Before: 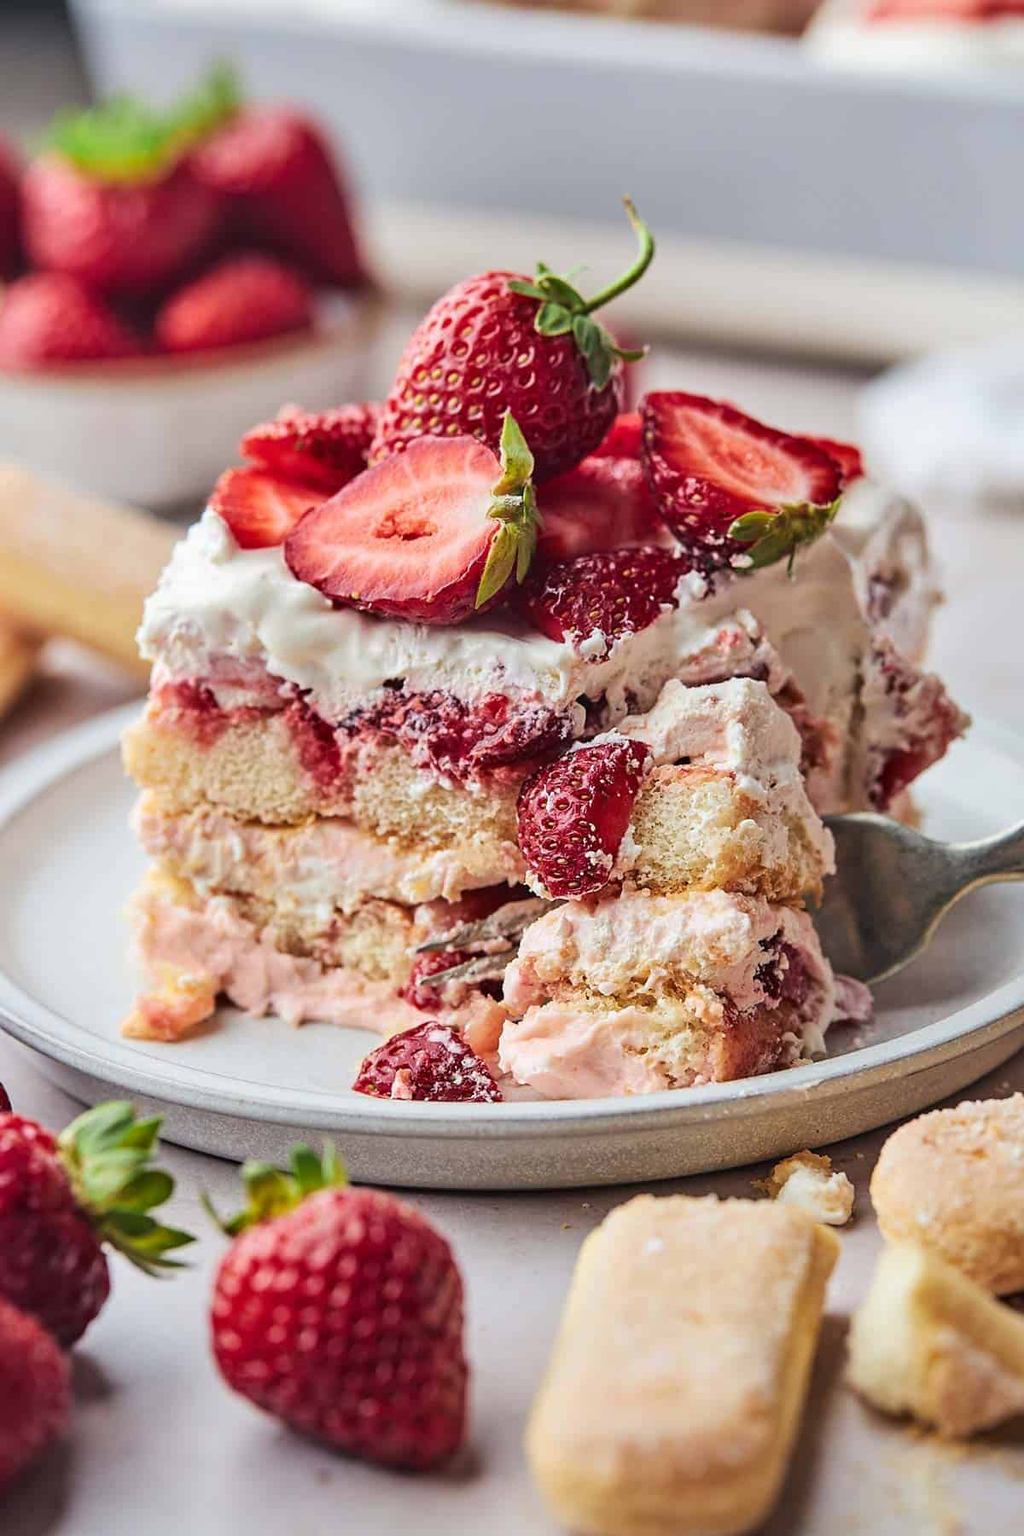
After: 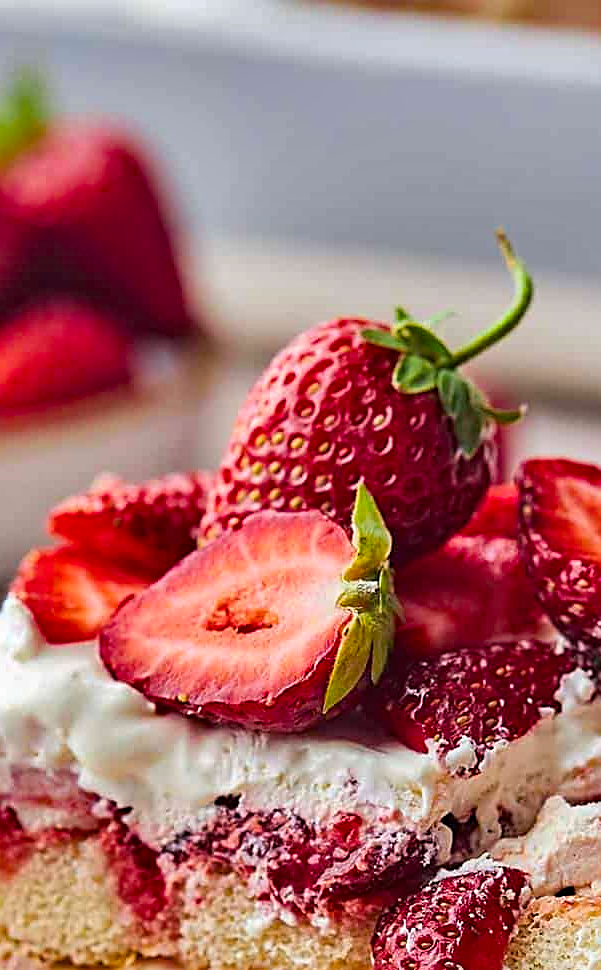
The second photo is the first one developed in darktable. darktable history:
crop: left 19.561%, right 30.314%, bottom 46.061%
haze removal: compatibility mode true, adaptive false
sharpen: amount 0.541
exposure: compensate exposure bias true, compensate highlight preservation false
color balance rgb: shadows lift › luminance -4.872%, shadows lift › chroma 1.101%, shadows lift › hue 218.29°, perceptual saturation grading › global saturation 25.333%
tone equalizer: on, module defaults
shadows and highlights: highlights color adjustment 0.219%, soften with gaussian
